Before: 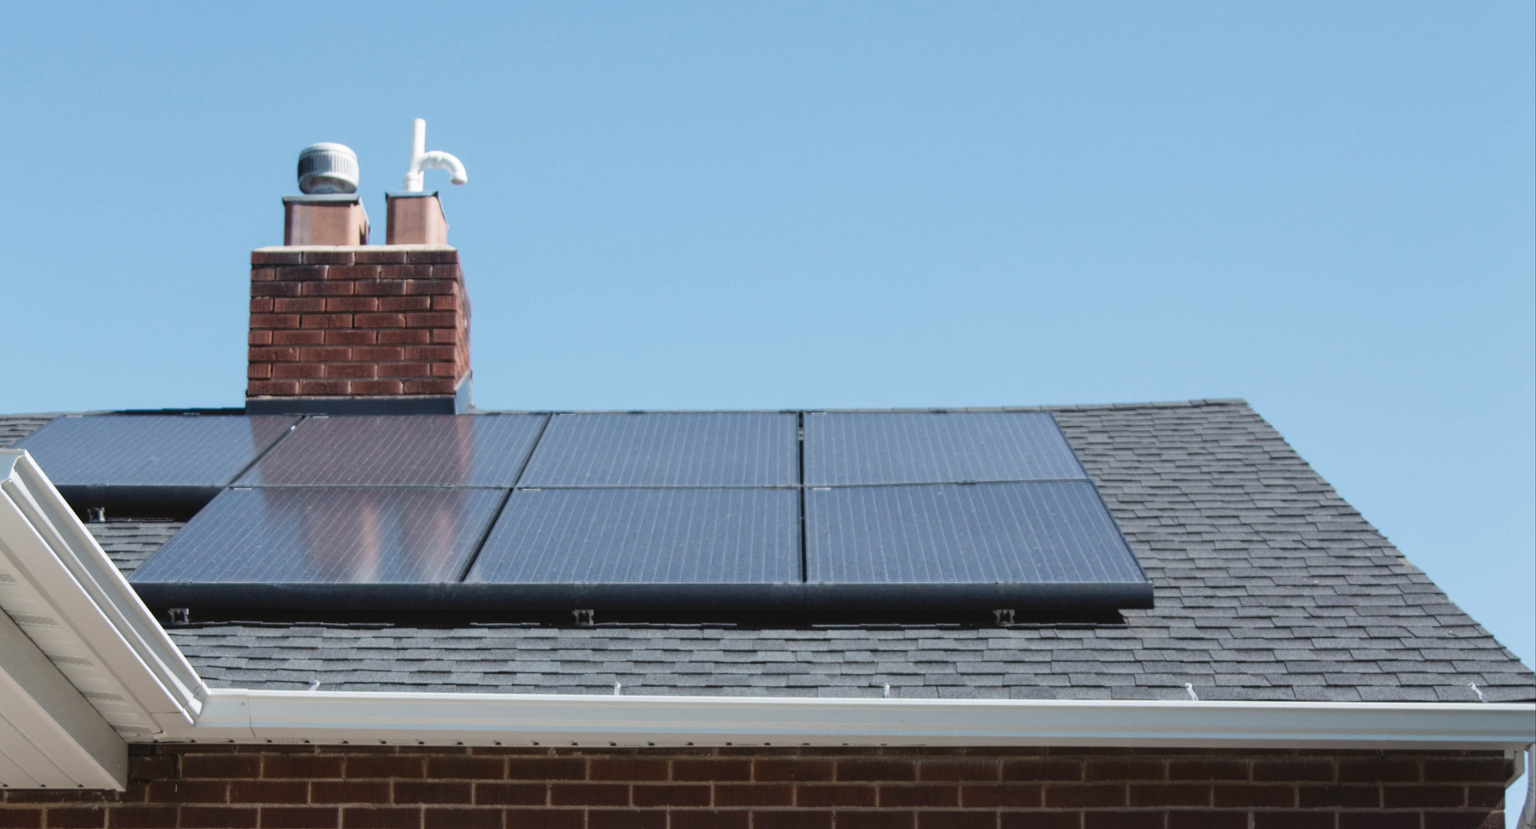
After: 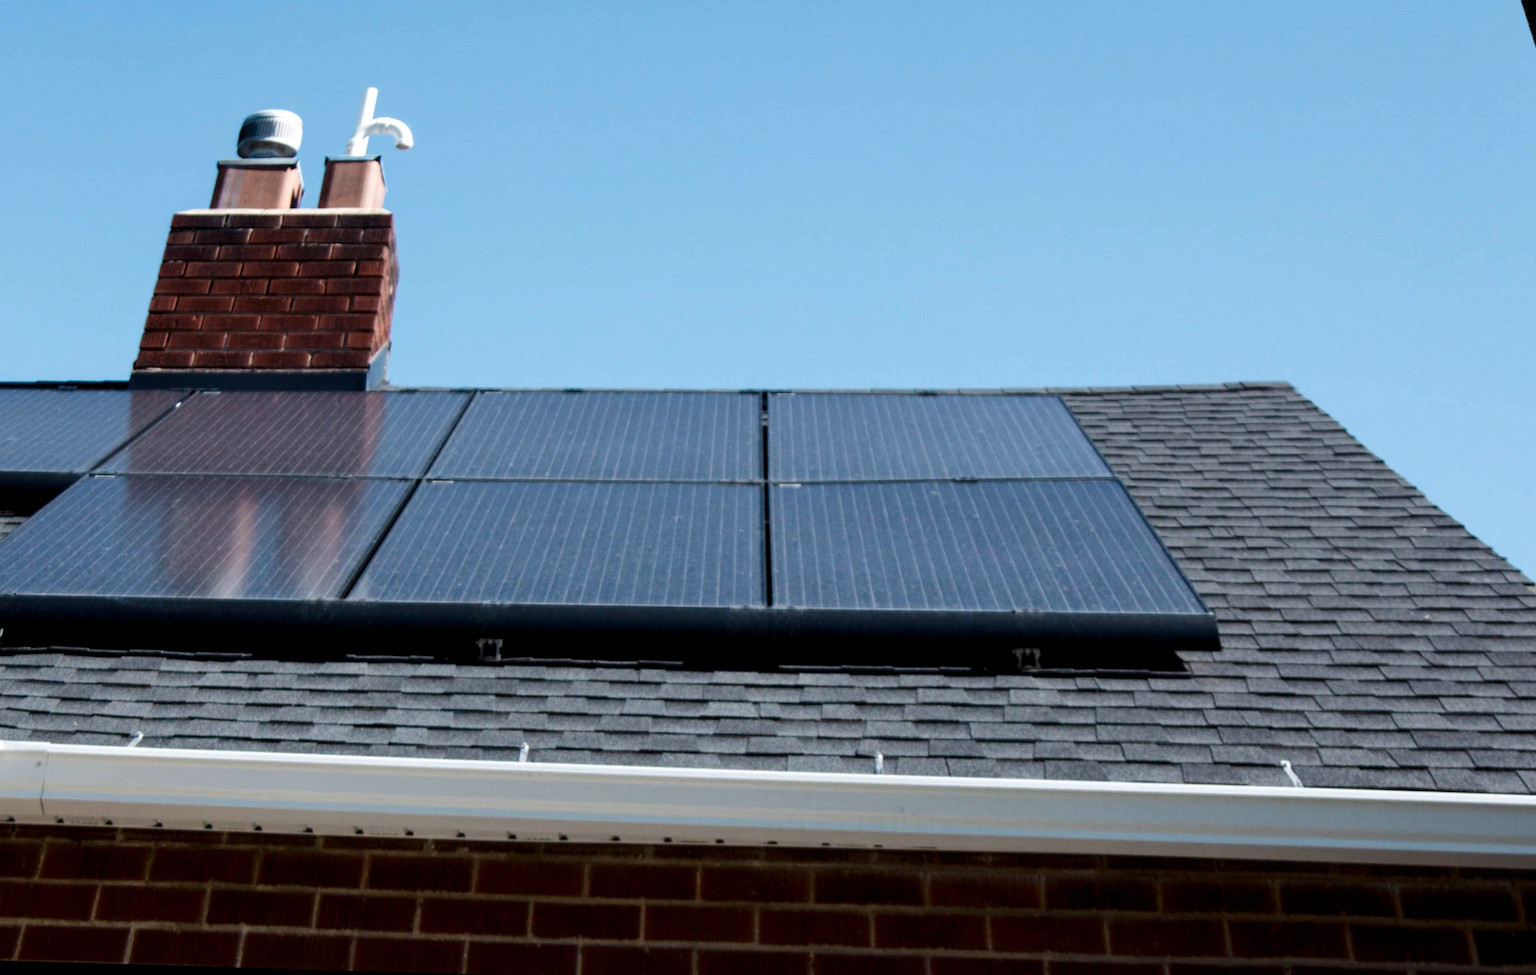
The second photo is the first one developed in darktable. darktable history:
rotate and perspective: rotation 0.72°, lens shift (vertical) -0.352, lens shift (horizontal) -0.051, crop left 0.152, crop right 0.859, crop top 0.019, crop bottom 0.964
rgb levels: levels [[0.01, 0.419, 0.839], [0, 0.5, 1], [0, 0.5, 1]]
contrast brightness saturation: contrast 0.1, brightness -0.26, saturation 0.14
